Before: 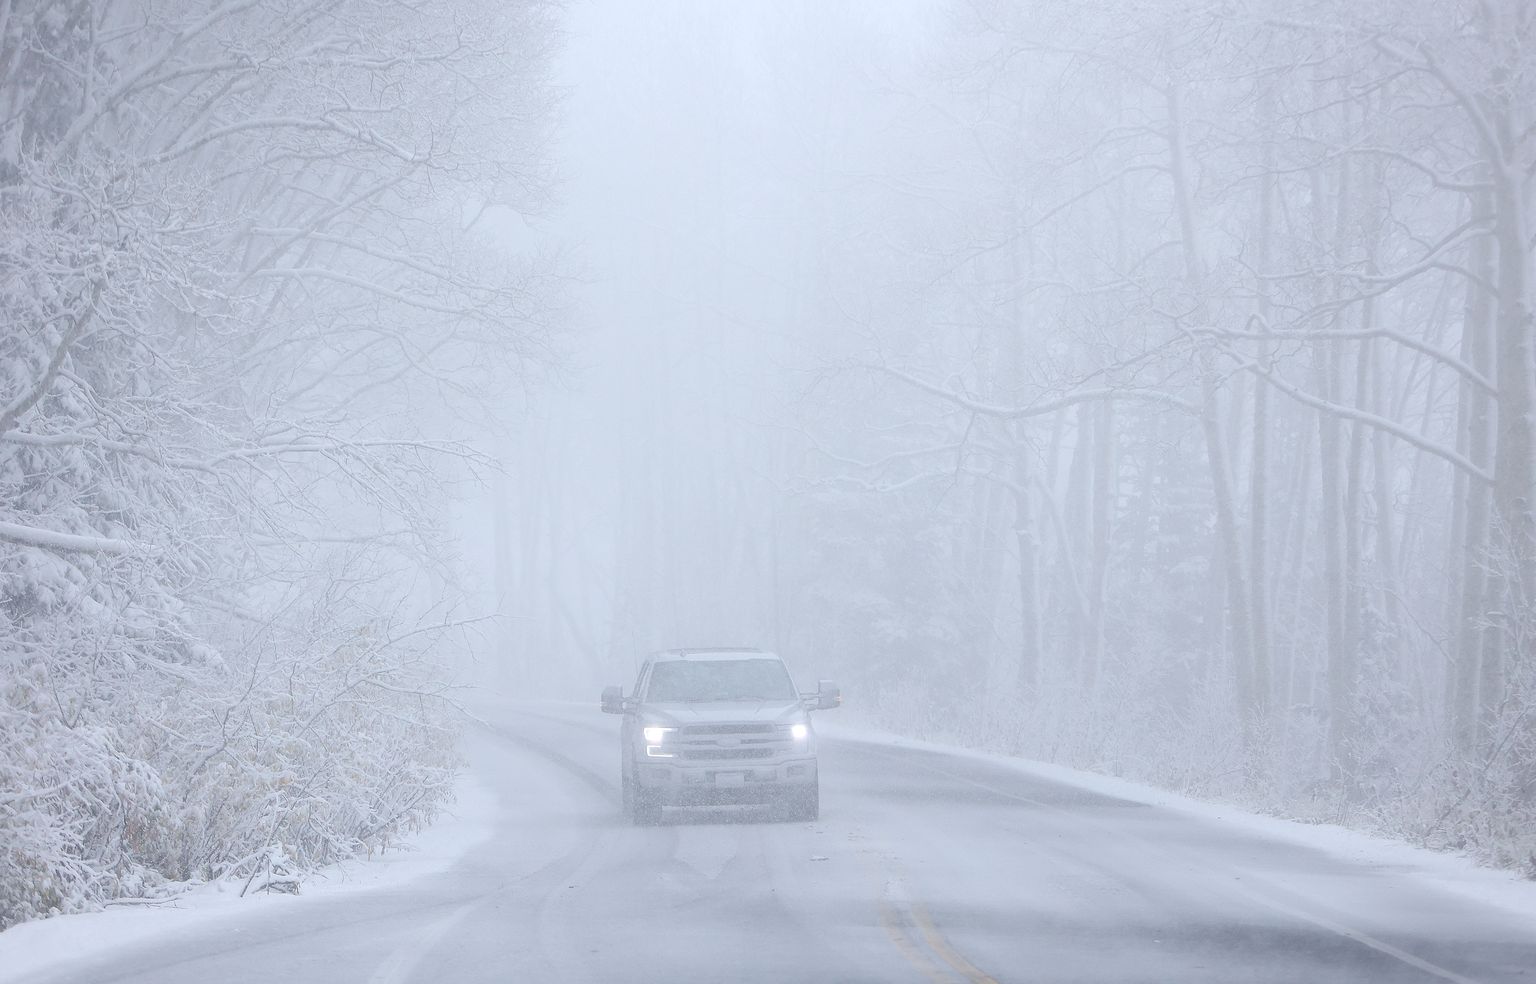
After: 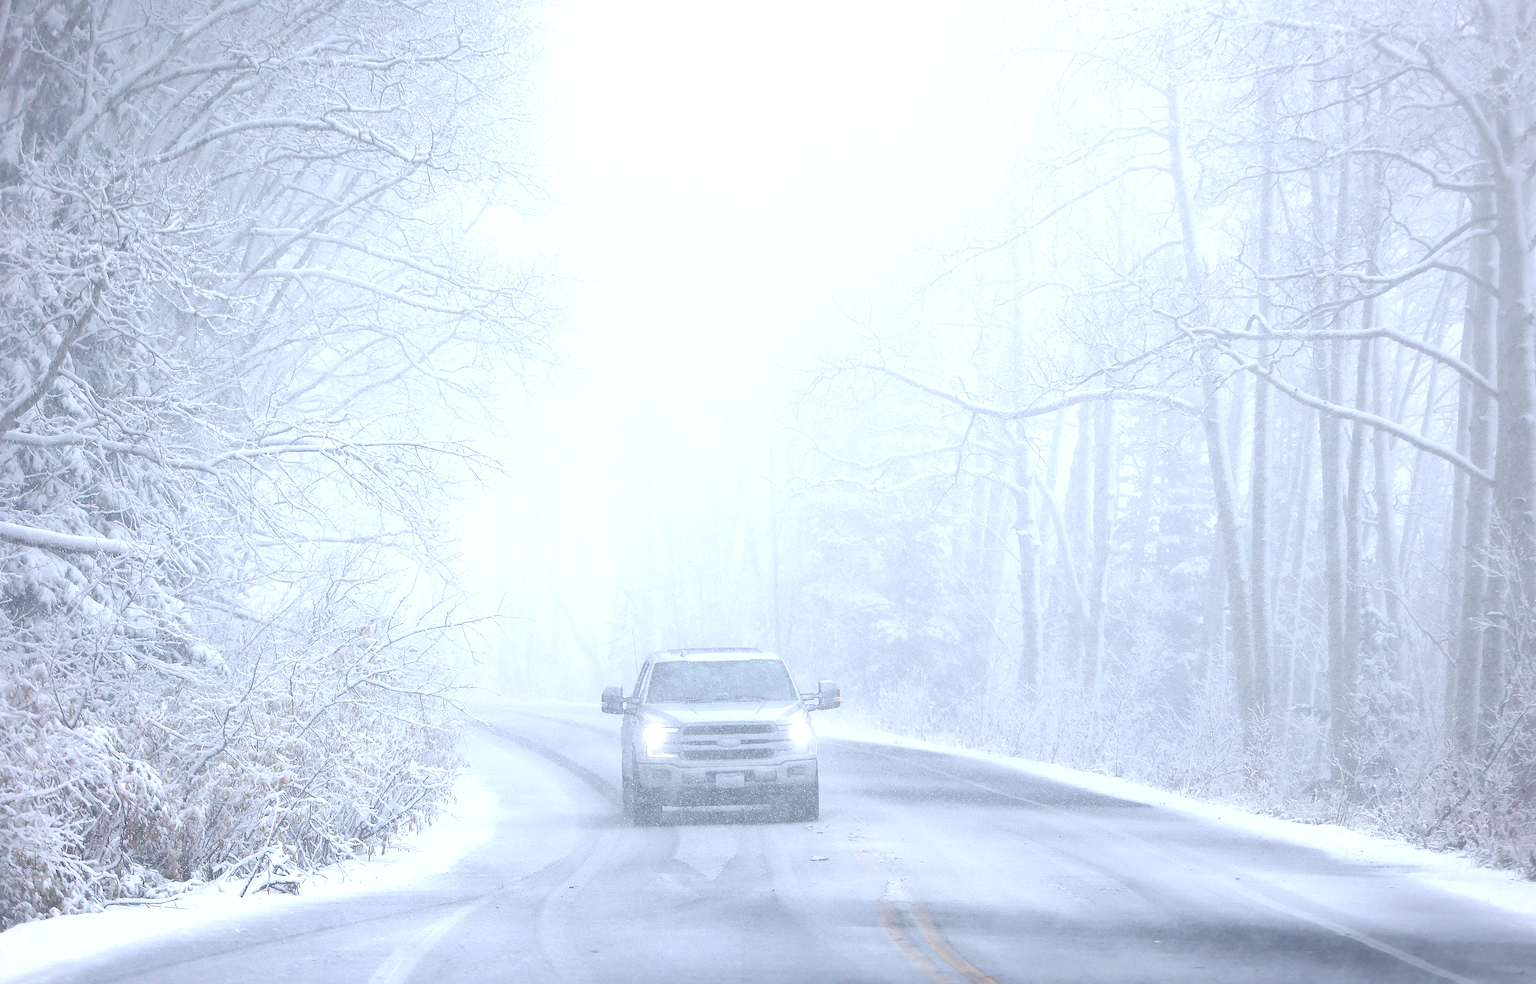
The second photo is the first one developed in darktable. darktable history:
color balance rgb: global offset › luminance 0.255%, global offset › hue 170.06°, perceptual saturation grading › global saturation 27.618%, perceptual saturation grading › highlights -25.399%, perceptual saturation grading › shadows 26.111%, perceptual brilliance grading › global brilliance 14.633%, perceptual brilliance grading › shadows -35.019%, global vibrance 25.001%, contrast 10.27%
shadows and highlights: shadows -20.47, white point adjustment -1.99, highlights -35.08
